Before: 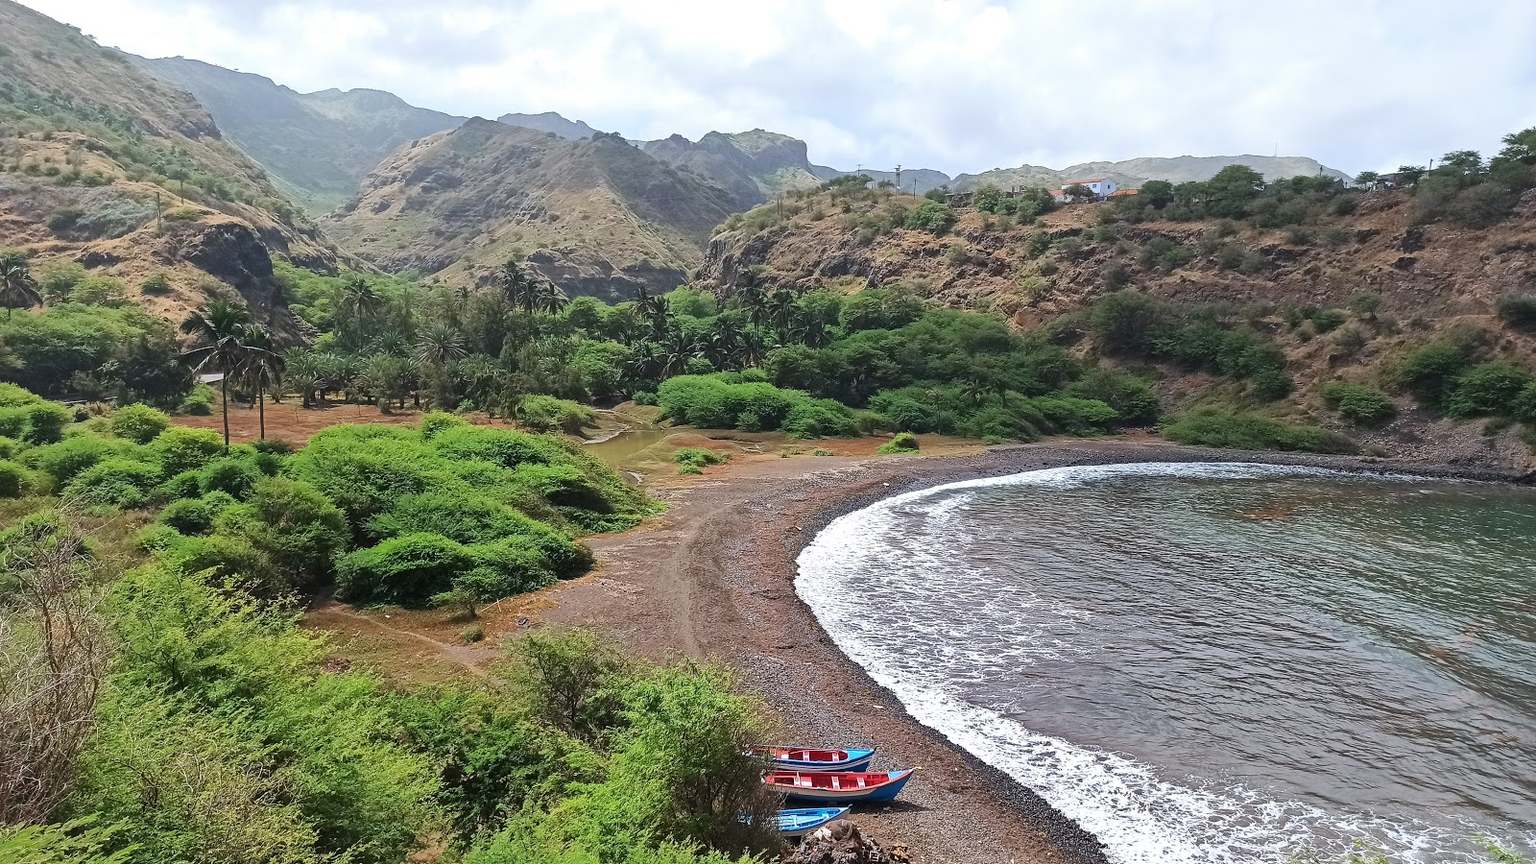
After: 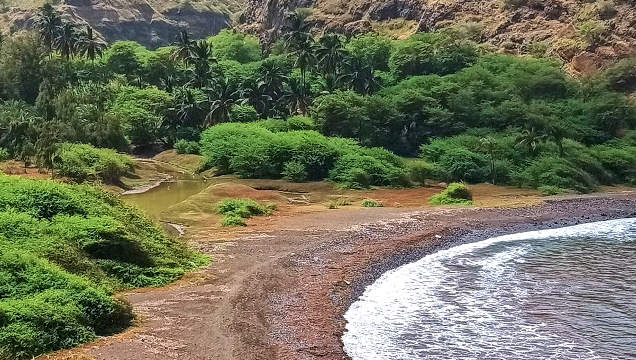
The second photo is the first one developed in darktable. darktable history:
crop: left 30.357%, top 29.825%, right 29.884%, bottom 30.154%
local contrast: on, module defaults
velvia: strength 44.97%
